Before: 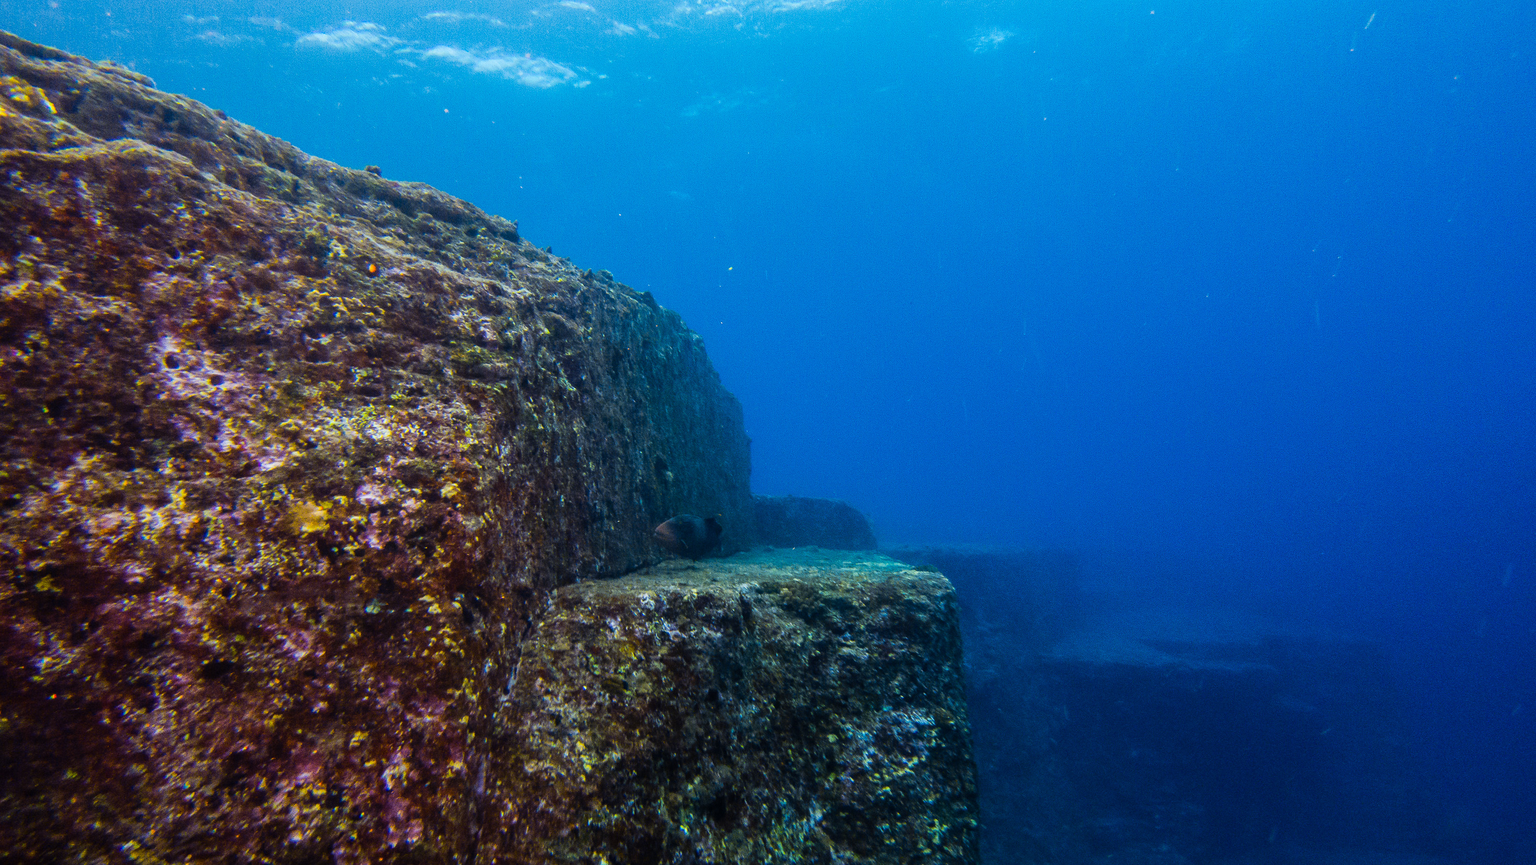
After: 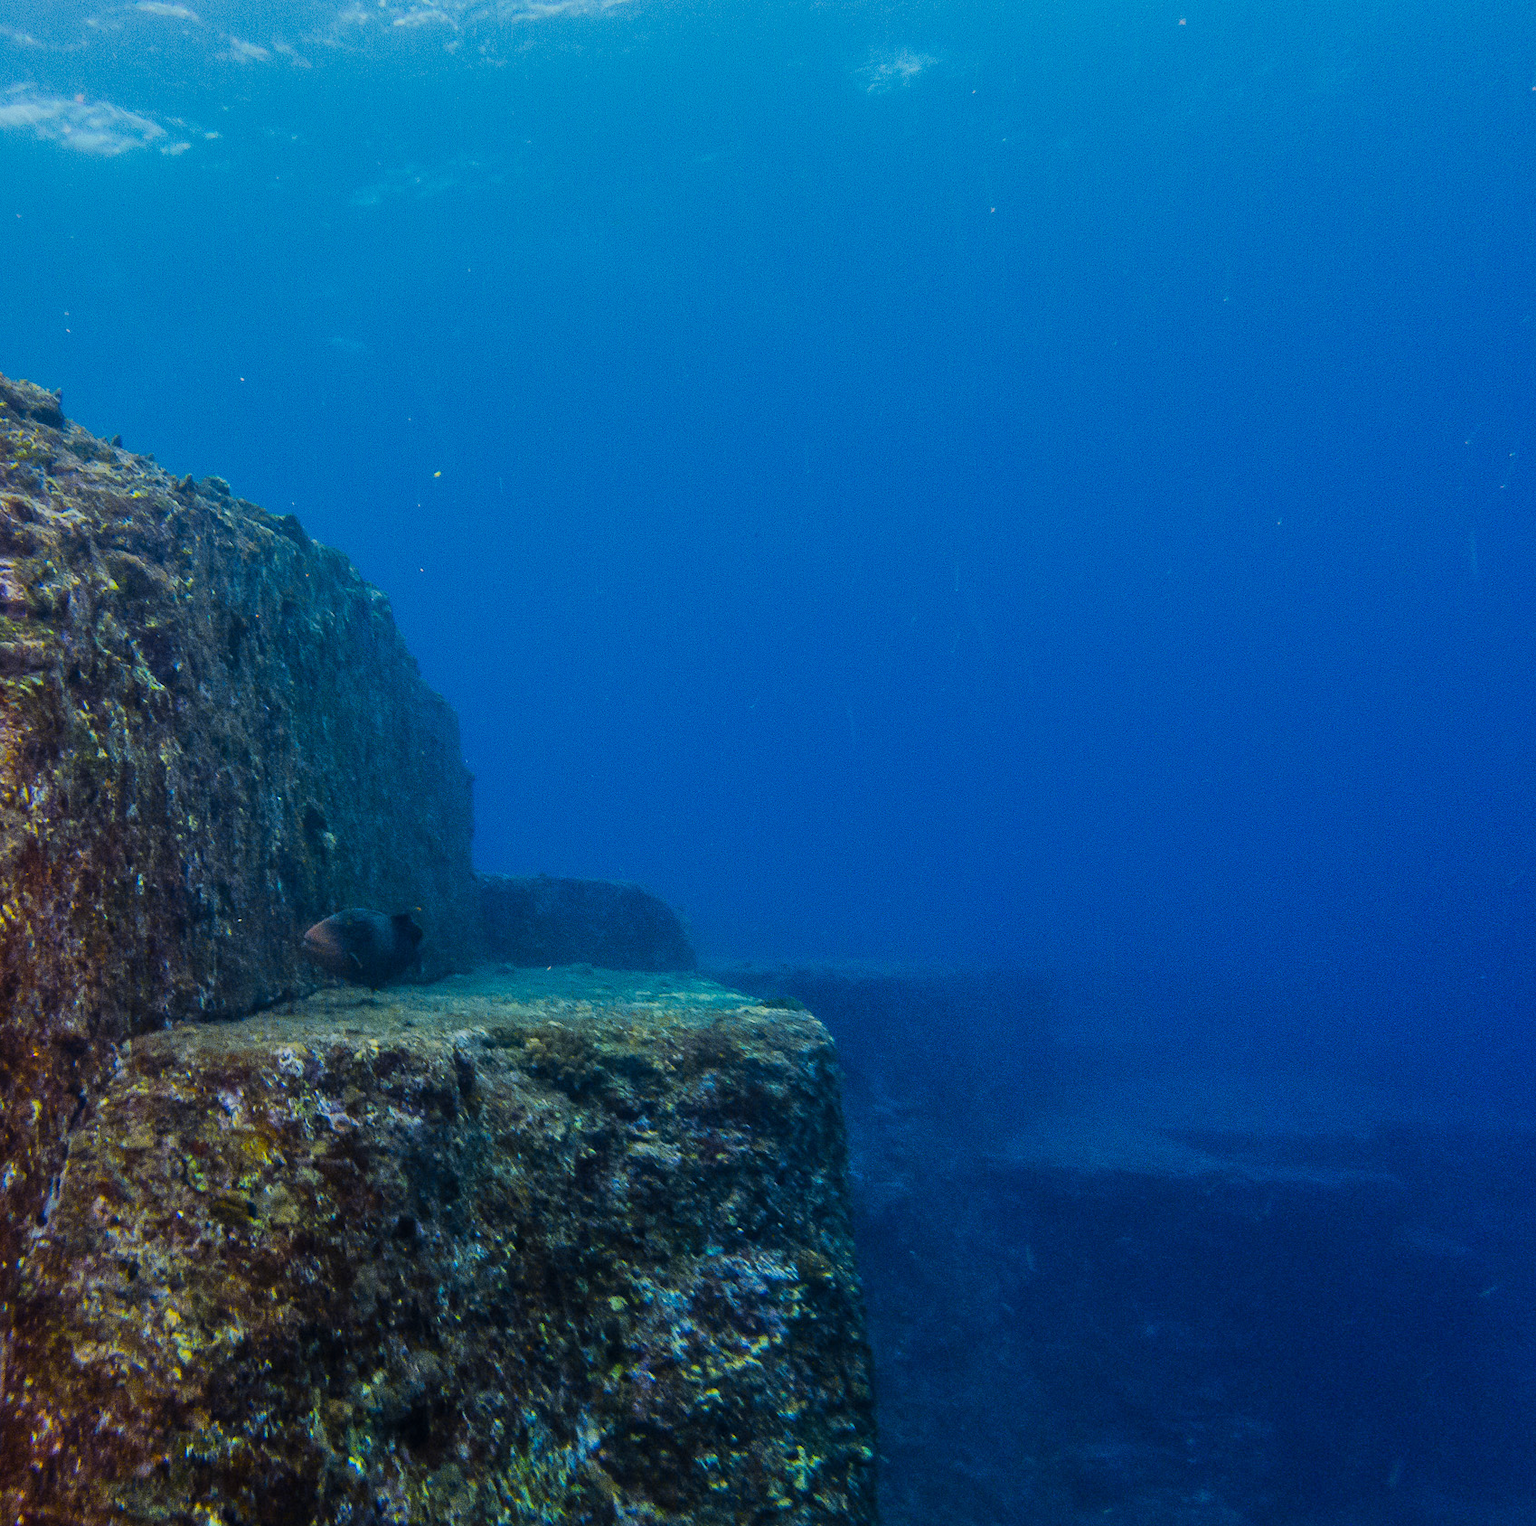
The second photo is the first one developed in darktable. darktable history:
crop: left 31.458%, top 0%, right 11.876%
tone equalizer: -8 EV 0.25 EV, -7 EV 0.417 EV, -6 EV 0.417 EV, -5 EV 0.25 EV, -3 EV -0.25 EV, -2 EV -0.417 EV, -1 EV -0.417 EV, +0 EV -0.25 EV, edges refinement/feathering 500, mask exposure compensation -1.57 EV, preserve details guided filter
